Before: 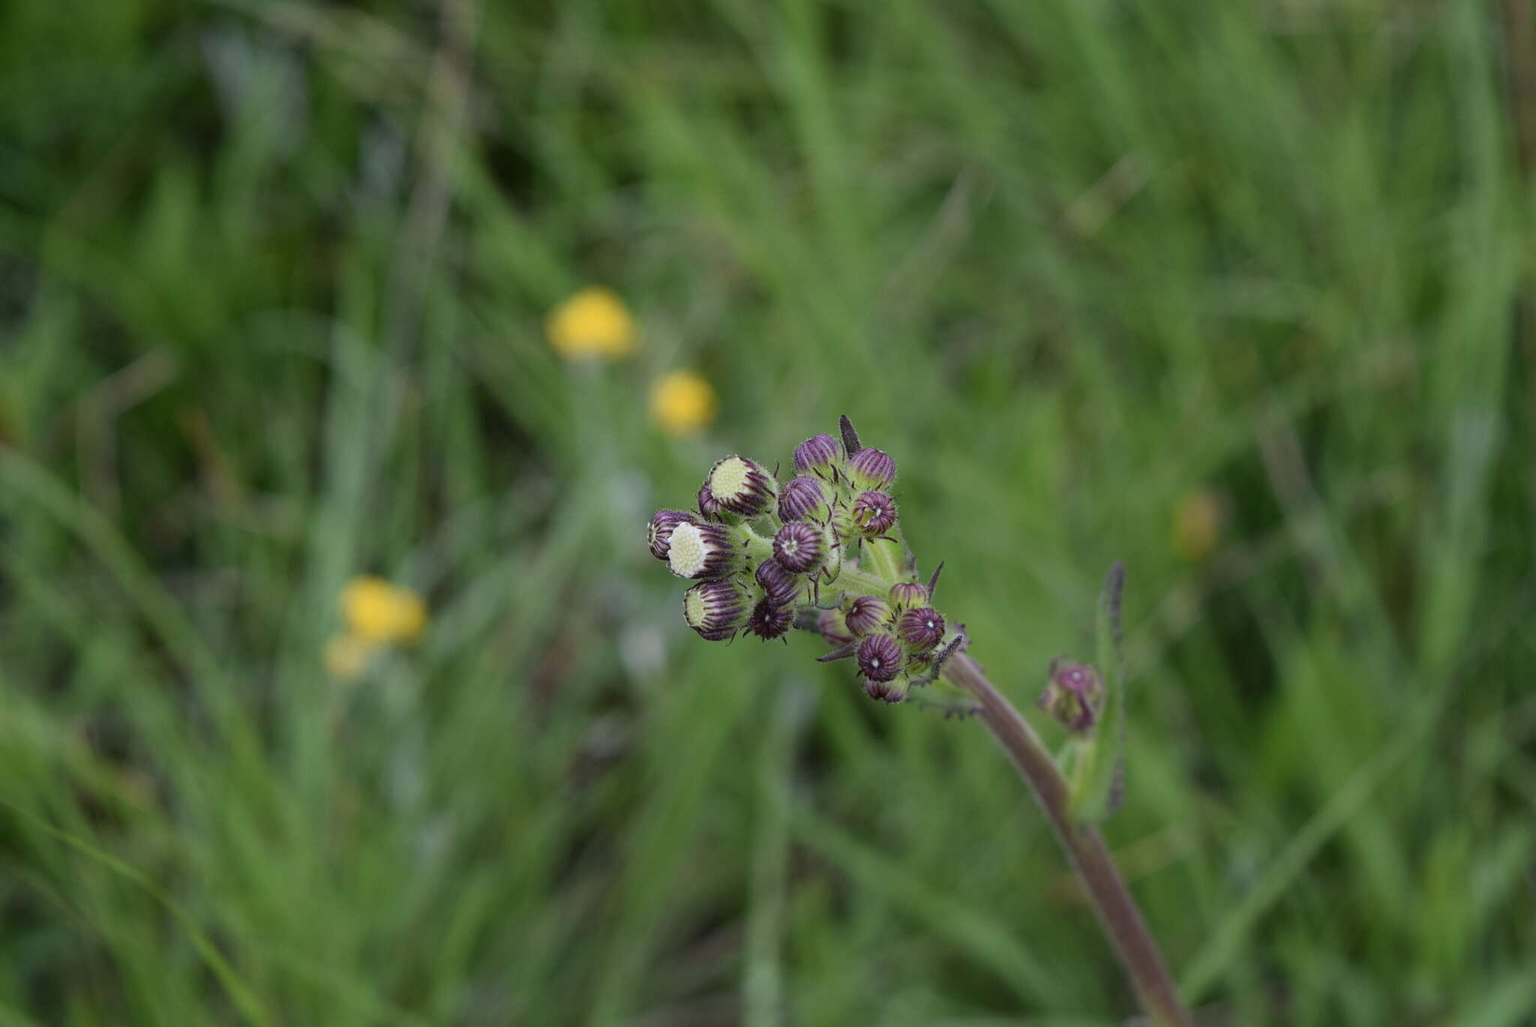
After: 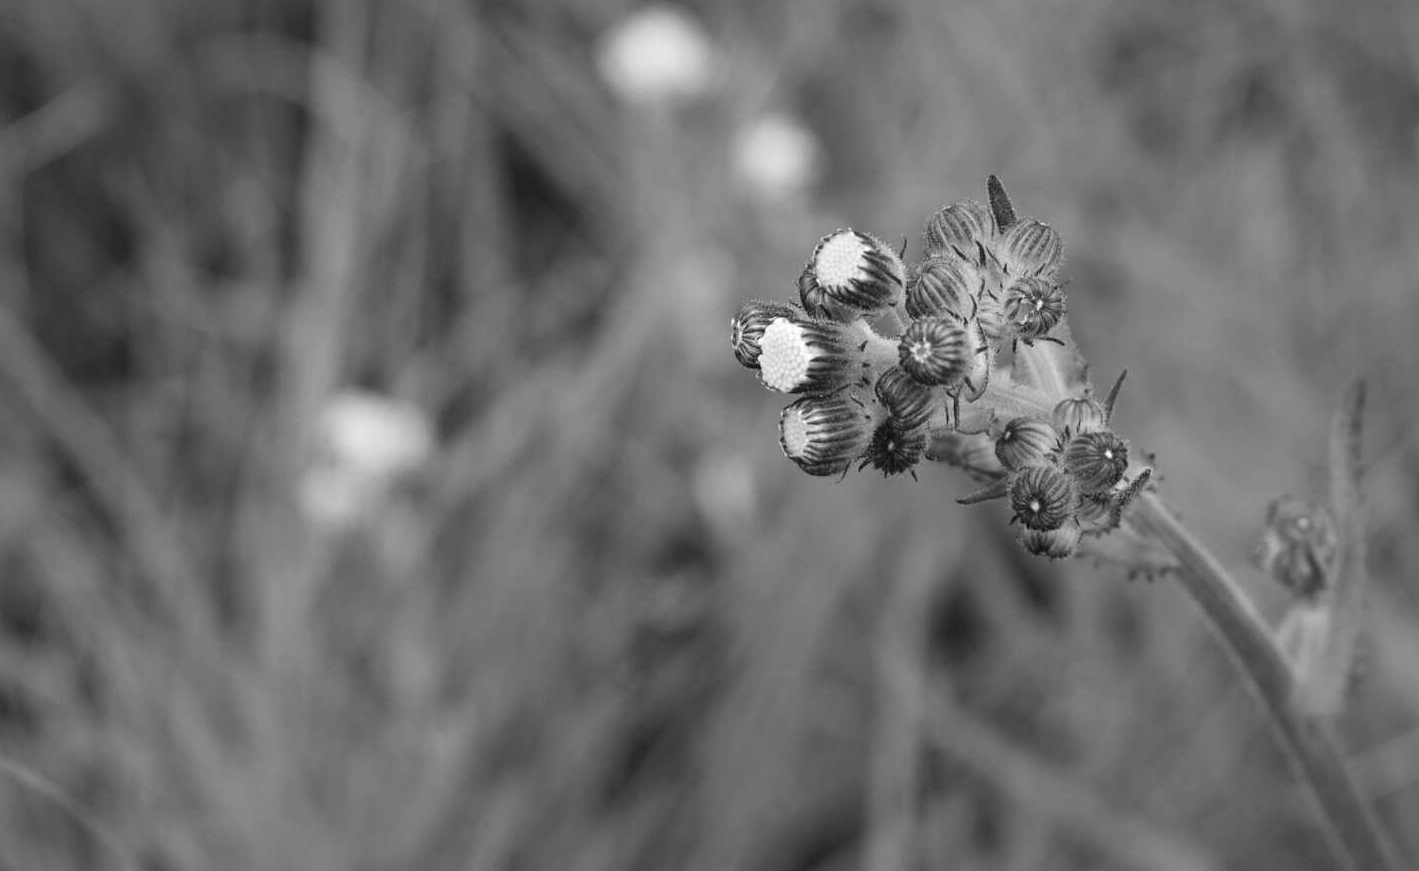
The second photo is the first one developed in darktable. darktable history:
exposure: exposure 0.4 EV, compensate highlight preservation false
white balance: red 1.066, blue 1.119
crop: left 6.488%, top 27.668%, right 24.183%, bottom 8.656%
monochrome: on, module defaults
